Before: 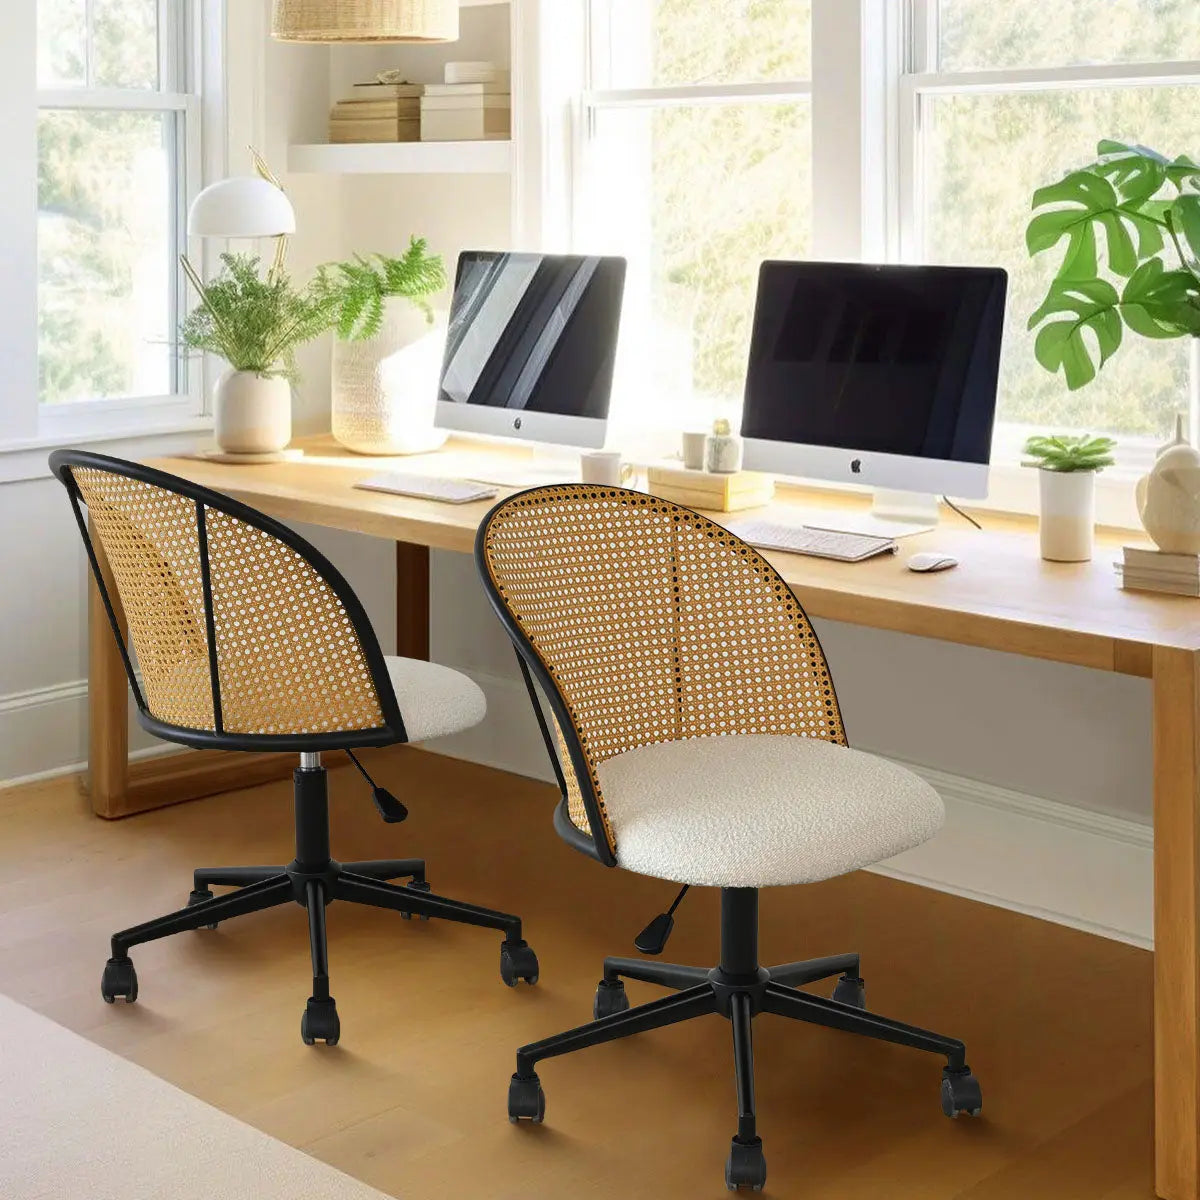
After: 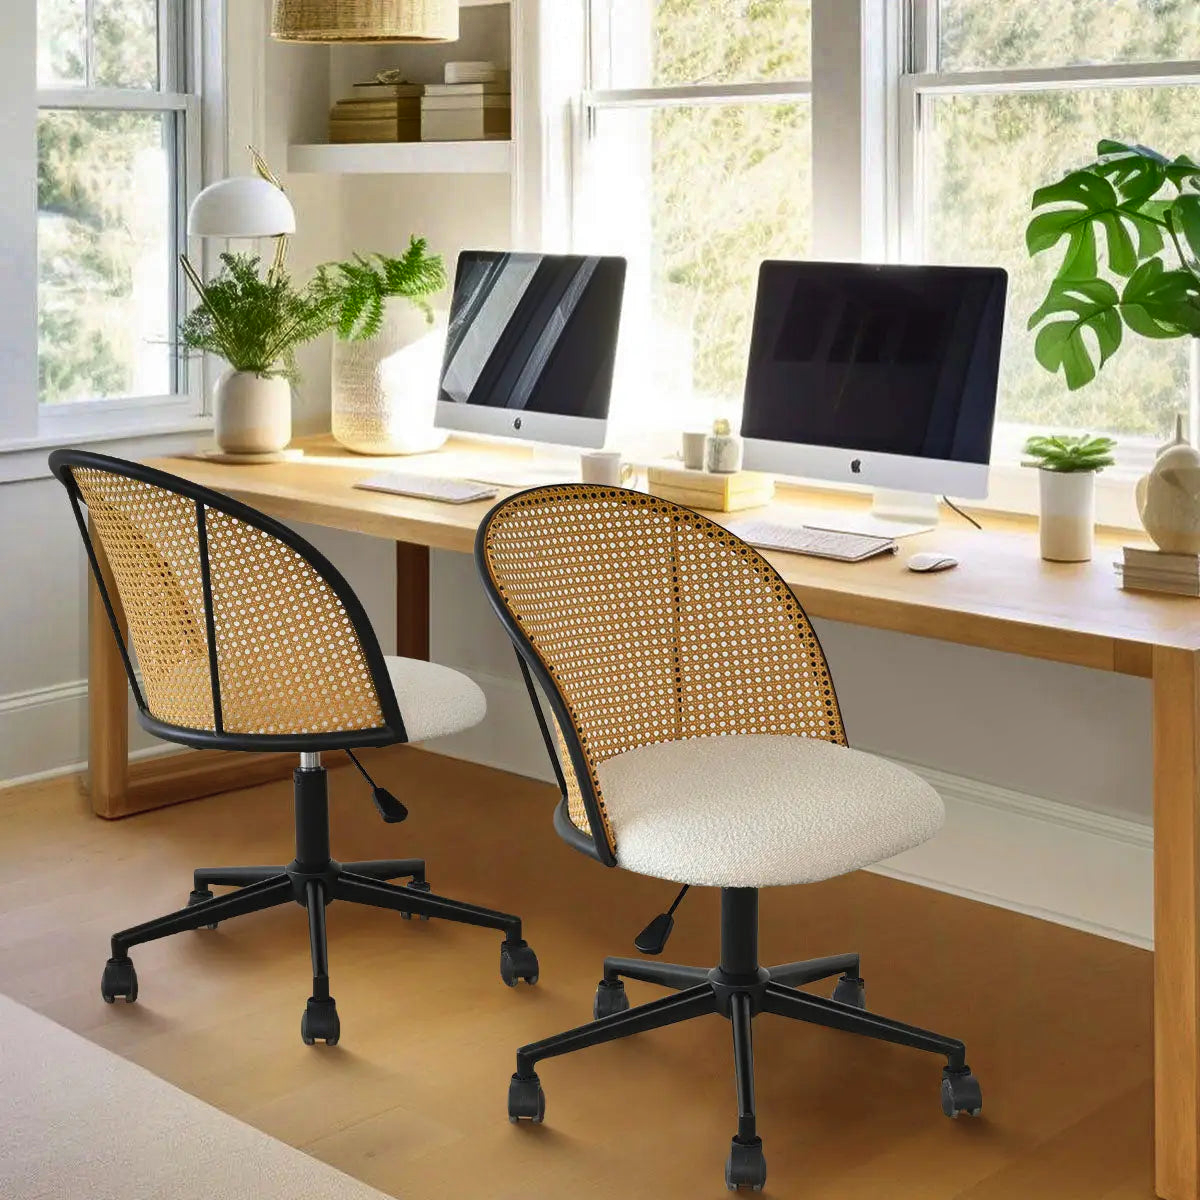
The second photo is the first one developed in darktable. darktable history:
contrast brightness saturation: contrast 0.045, brightness 0.06, saturation 0.012
shadows and highlights: radius 107.86, shadows 44.99, highlights -66.72, low approximation 0.01, soften with gaussian
